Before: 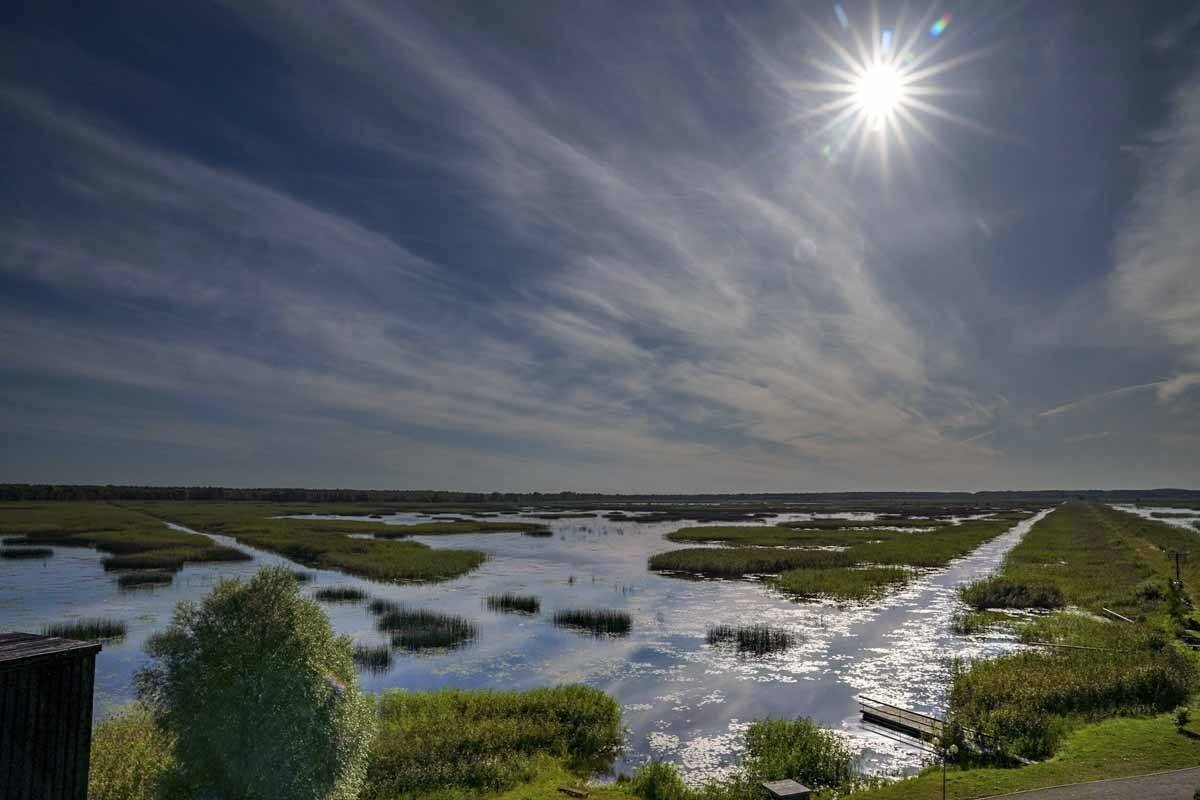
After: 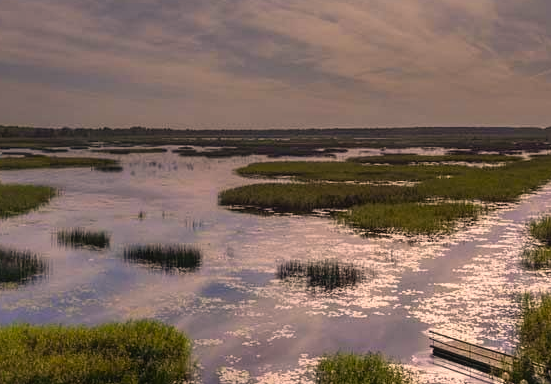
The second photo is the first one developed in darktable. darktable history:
crop: left 35.89%, top 45.744%, right 18.186%, bottom 6.136%
contrast equalizer: y [[0.5, 0.486, 0.447, 0.446, 0.489, 0.5], [0.5 ×6], [0.5 ×6], [0 ×6], [0 ×6]]
color correction: highlights a* 17.47, highlights b* 18.81
